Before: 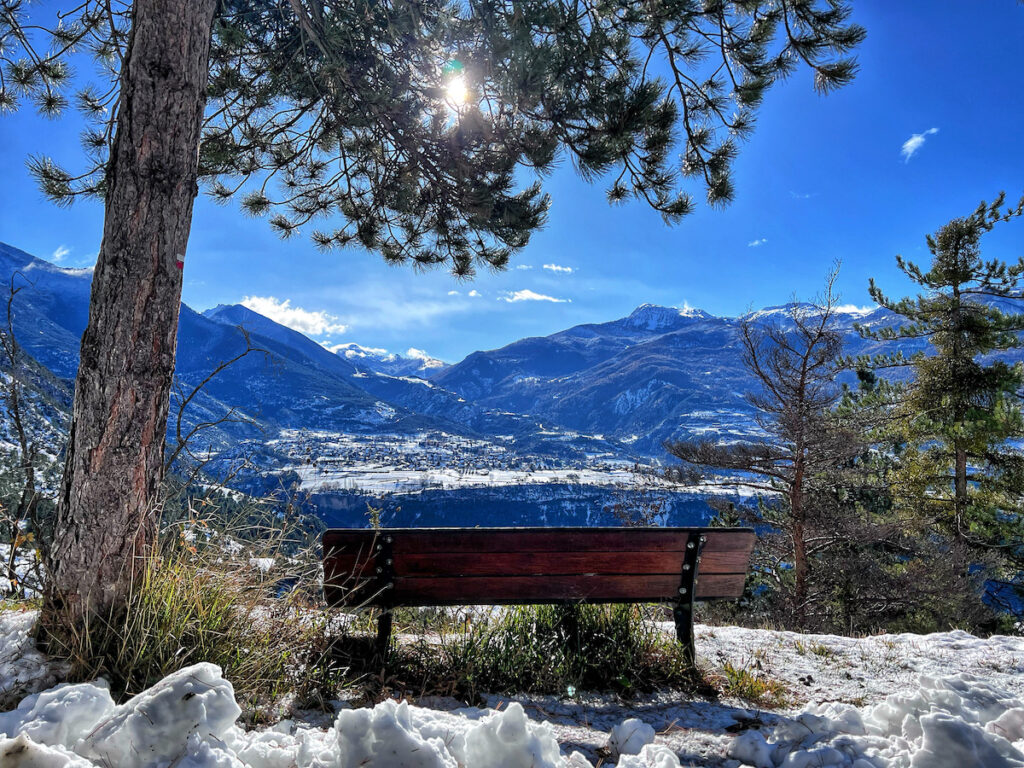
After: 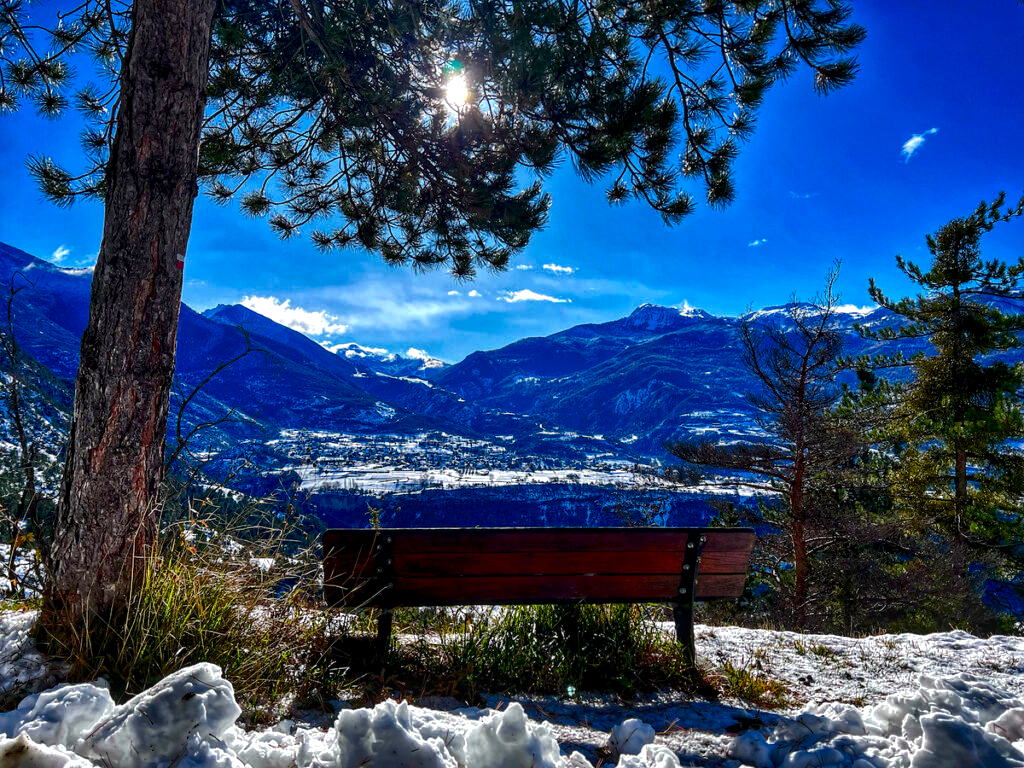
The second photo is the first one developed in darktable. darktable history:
local contrast: on, module defaults
contrast brightness saturation: brightness -0.254, saturation 0.197
color balance rgb: power › luminance -3.879%, power › hue 139.94°, perceptual saturation grading › global saturation 20%, perceptual saturation grading › highlights -25.868%, perceptual saturation grading › shadows 49.833%, perceptual brilliance grading › global brilliance 15.15%, perceptual brilliance grading › shadows -34.531%, contrast -10.289%
